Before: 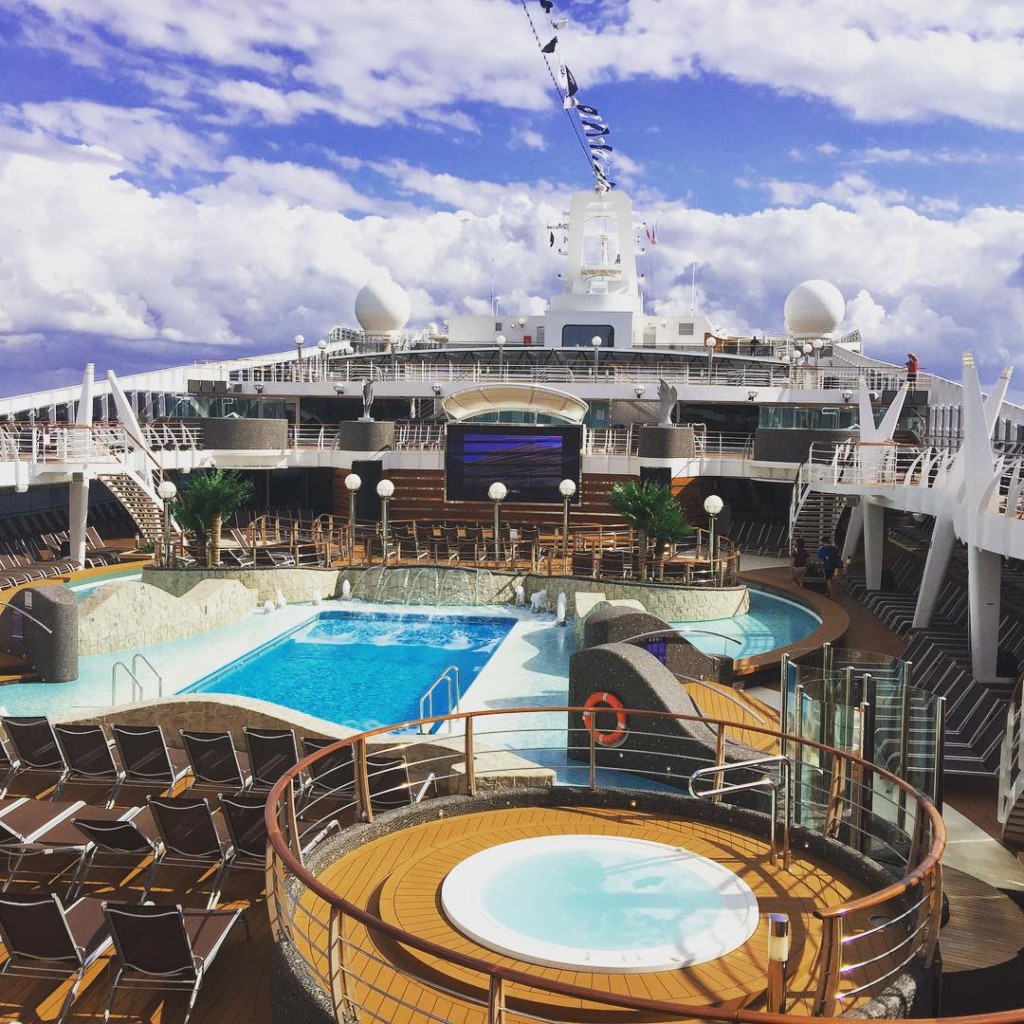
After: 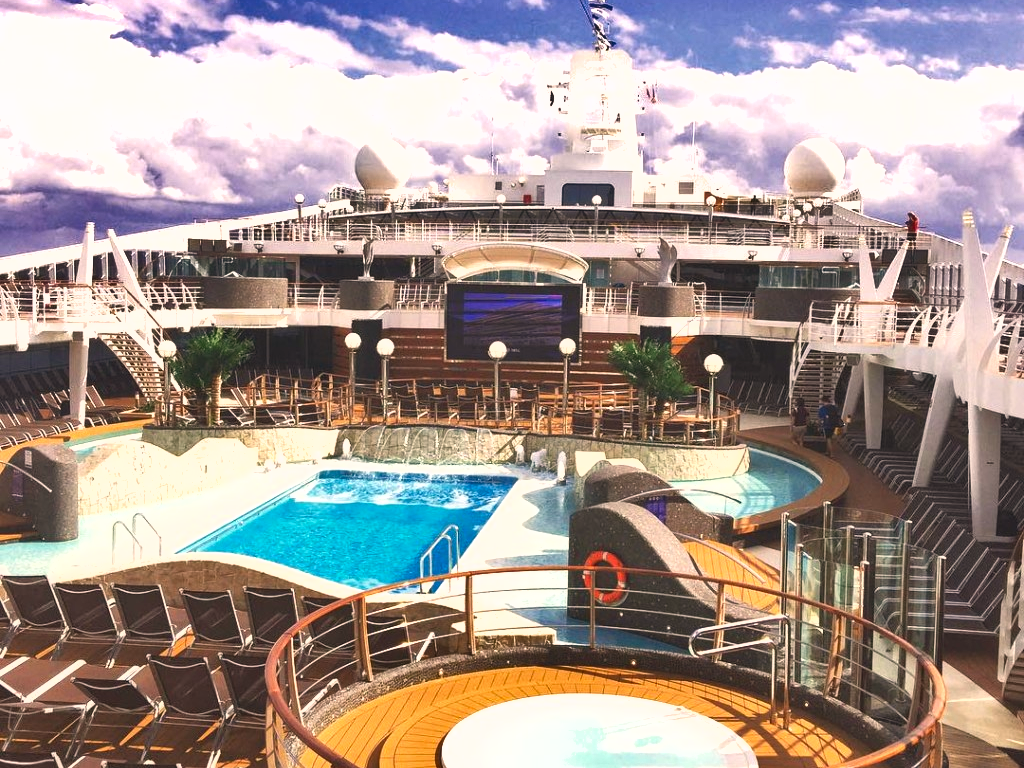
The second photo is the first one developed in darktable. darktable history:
crop: top 13.819%, bottom 11.169%
white balance: red 1.127, blue 0.943
exposure: black level correction 0, exposure 0.6 EV, compensate highlight preservation false
rgb levels: preserve colors max RGB
shadows and highlights: radius 108.52, shadows 44.07, highlights -67.8, low approximation 0.01, soften with gaussian
